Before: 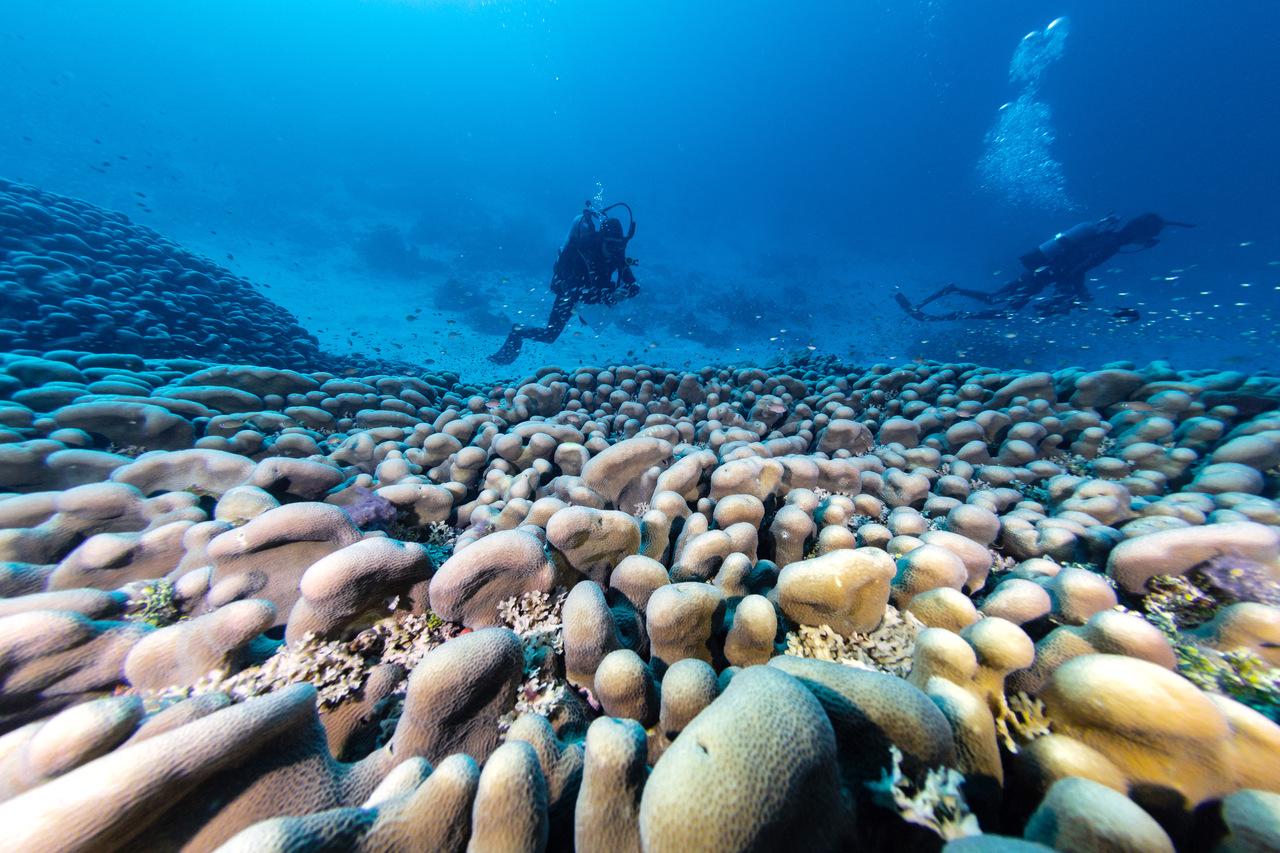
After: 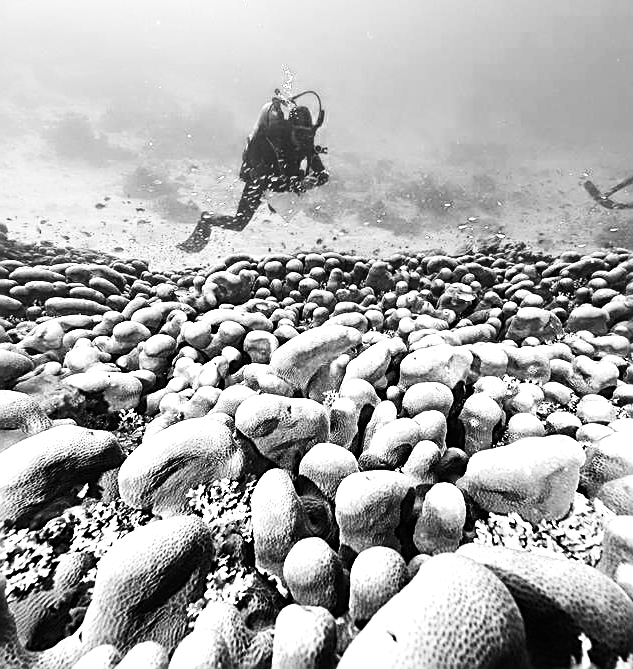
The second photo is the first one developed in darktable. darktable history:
sharpen: amount 1
color calibration: output gray [0.246, 0.254, 0.501, 0], gray › normalize channels true, illuminant same as pipeline (D50), adaptation XYZ, x 0.346, y 0.359, gamut compression 0
tone equalizer: -8 EV -0.417 EV, -7 EV -0.389 EV, -6 EV -0.333 EV, -5 EV -0.222 EV, -3 EV 0.222 EV, -2 EV 0.333 EV, -1 EV 0.389 EV, +0 EV 0.417 EV, edges refinement/feathering 500, mask exposure compensation -1.57 EV, preserve details no
color balance rgb: linear chroma grading › shadows -2.2%, linear chroma grading › highlights -15%, linear chroma grading › global chroma -10%, linear chroma grading › mid-tones -10%, perceptual saturation grading › global saturation 45%, perceptual saturation grading › highlights -50%, perceptual saturation grading › shadows 30%, perceptual brilliance grading › global brilliance 18%, global vibrance 45%
crop and rotate: angle 0.02°, left 24.353%, top 13.219%, right 26.156%, bottom 8.224%
contrast brightness saturation: contrast 0.22
